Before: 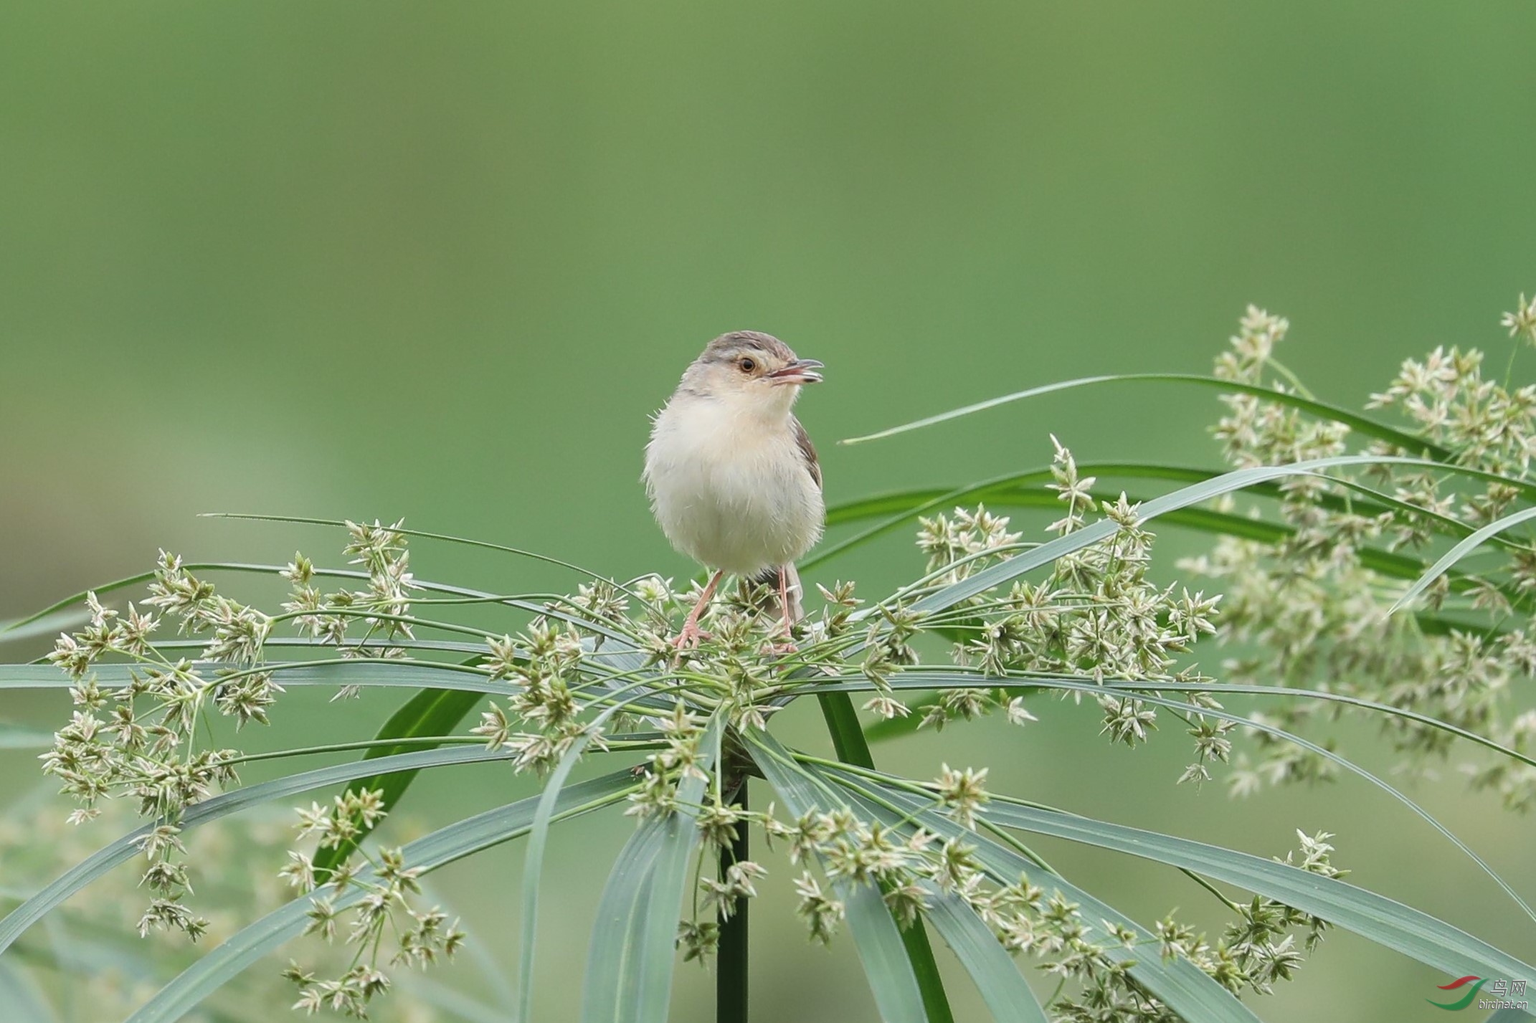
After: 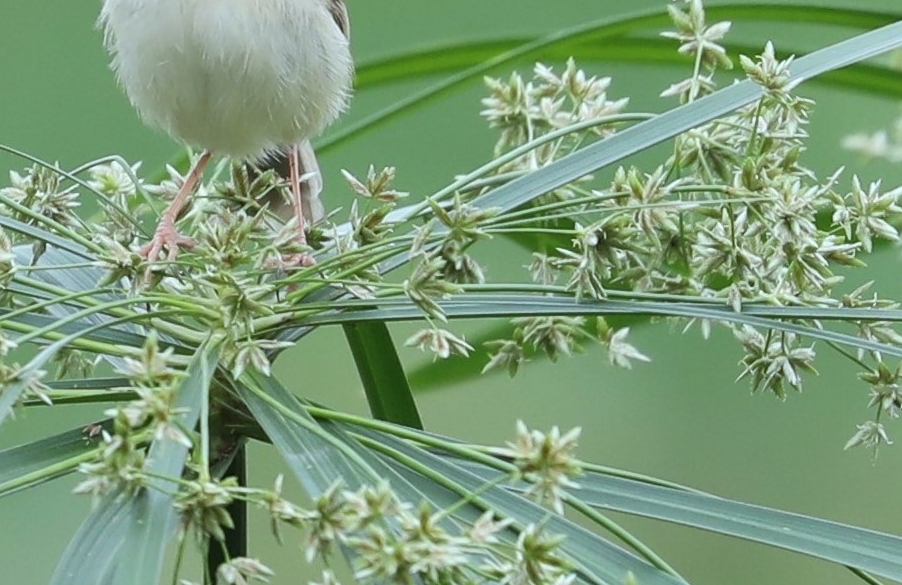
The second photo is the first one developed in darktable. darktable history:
white balance: red 0.925, blue 1.046
crop: left 37.221%, top 45.169%, right 20.63%, bottom 13.777%
